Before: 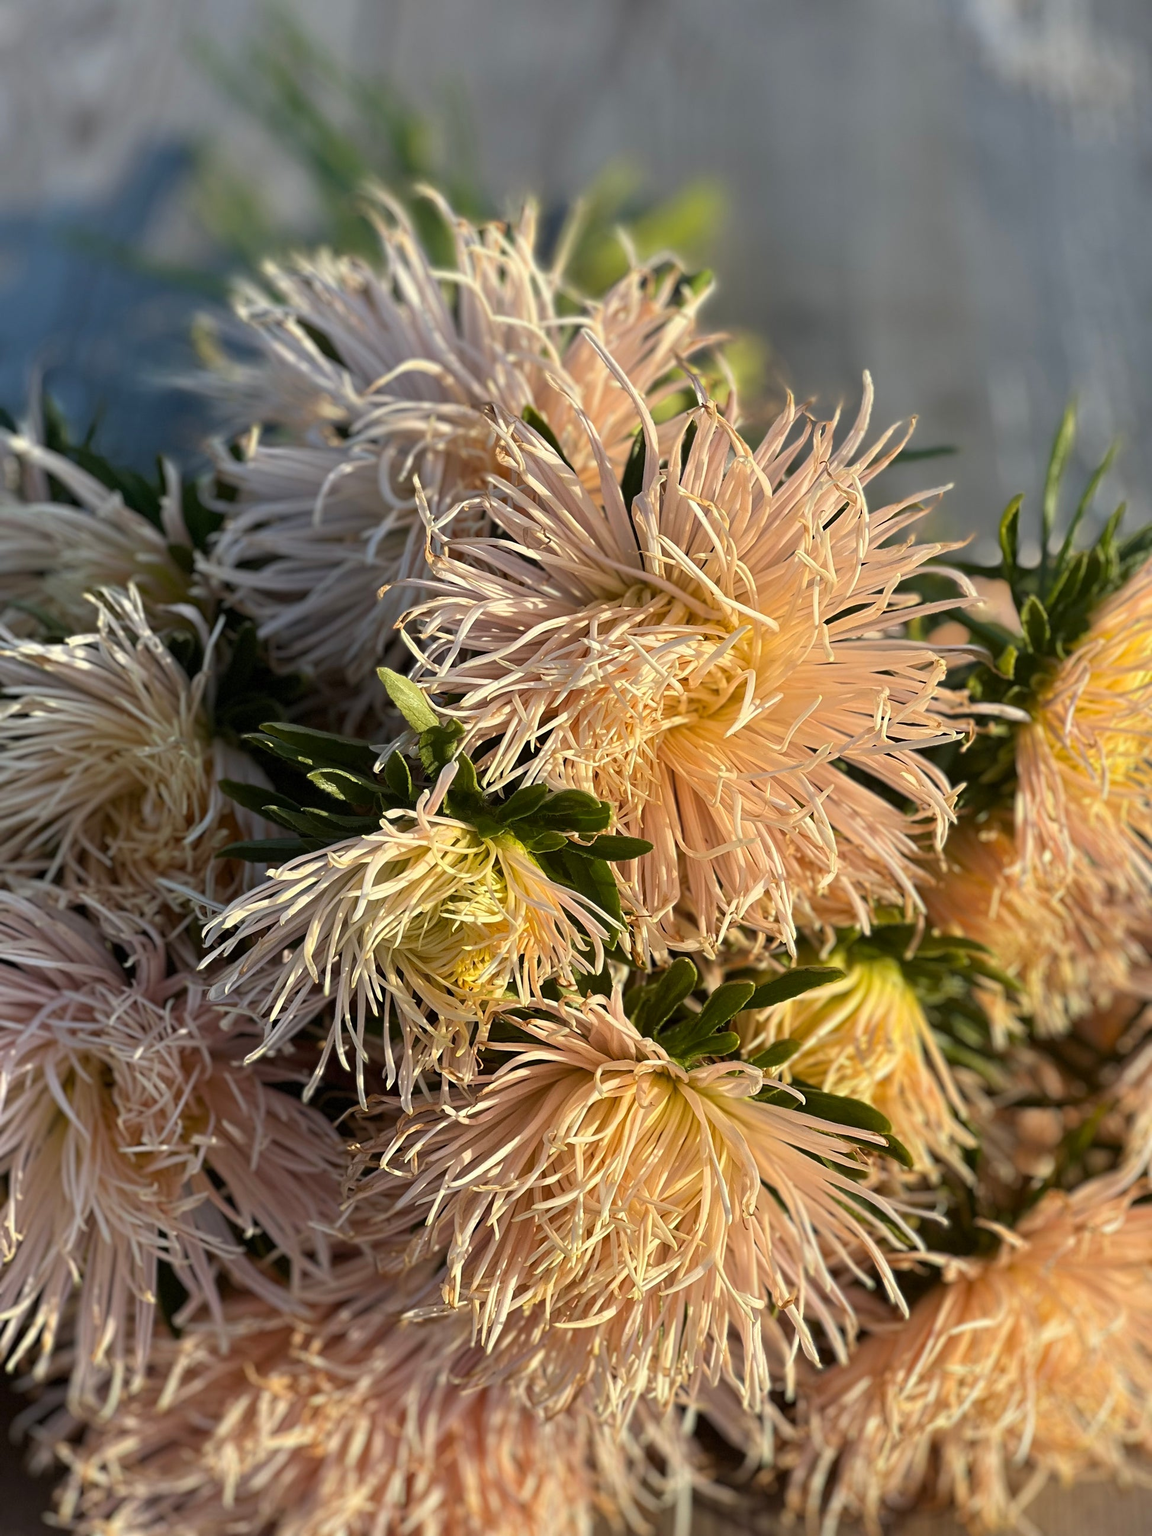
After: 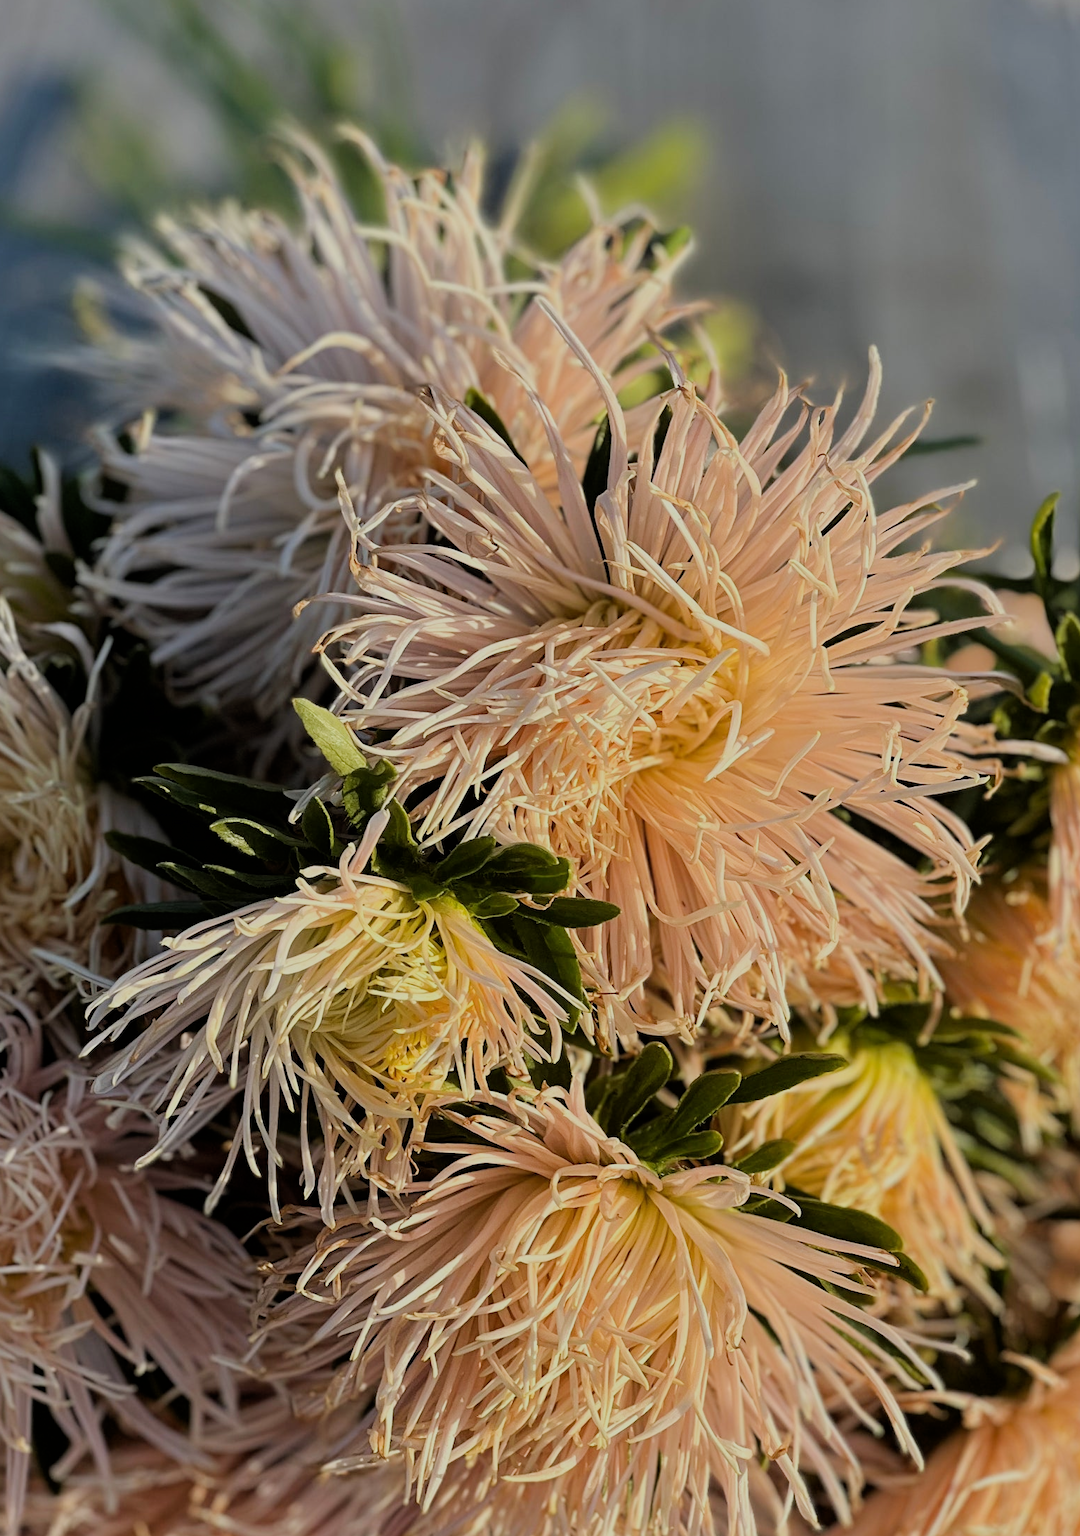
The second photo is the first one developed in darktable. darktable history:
filmic rgb: black relative exposure -7.13 EV, white relative exposure 5.35 EV, threshold 5.99 EV, hardness 3.02, enable highlight reconstruction true
crop: left 11.307%, top 5.14%, right 9.592%, bottom 10.535%
